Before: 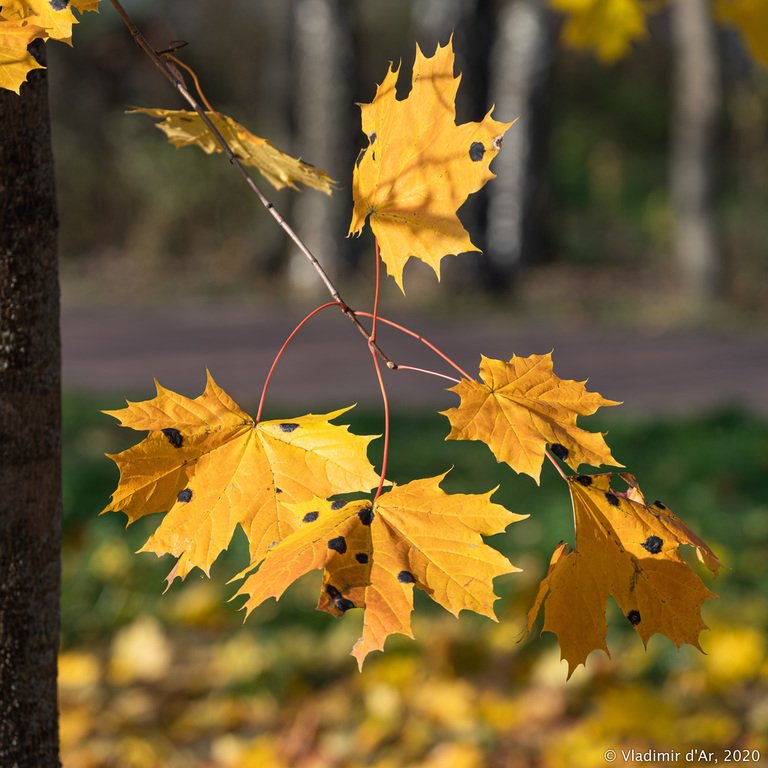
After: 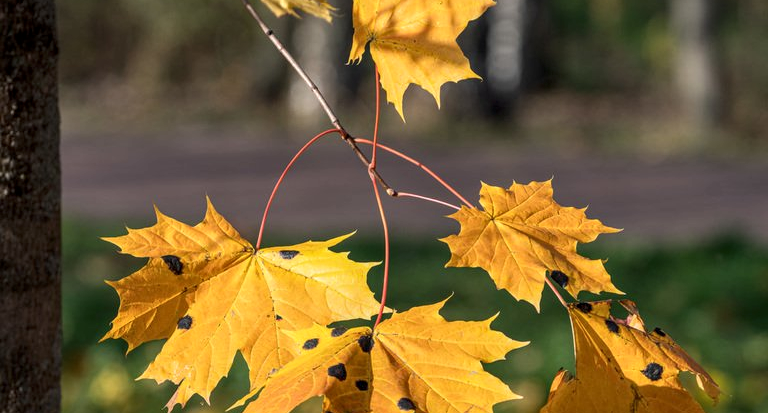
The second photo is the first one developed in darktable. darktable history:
local contrast: detail 130%
crop and rotate: top 22.562%, bottom 23.558%
